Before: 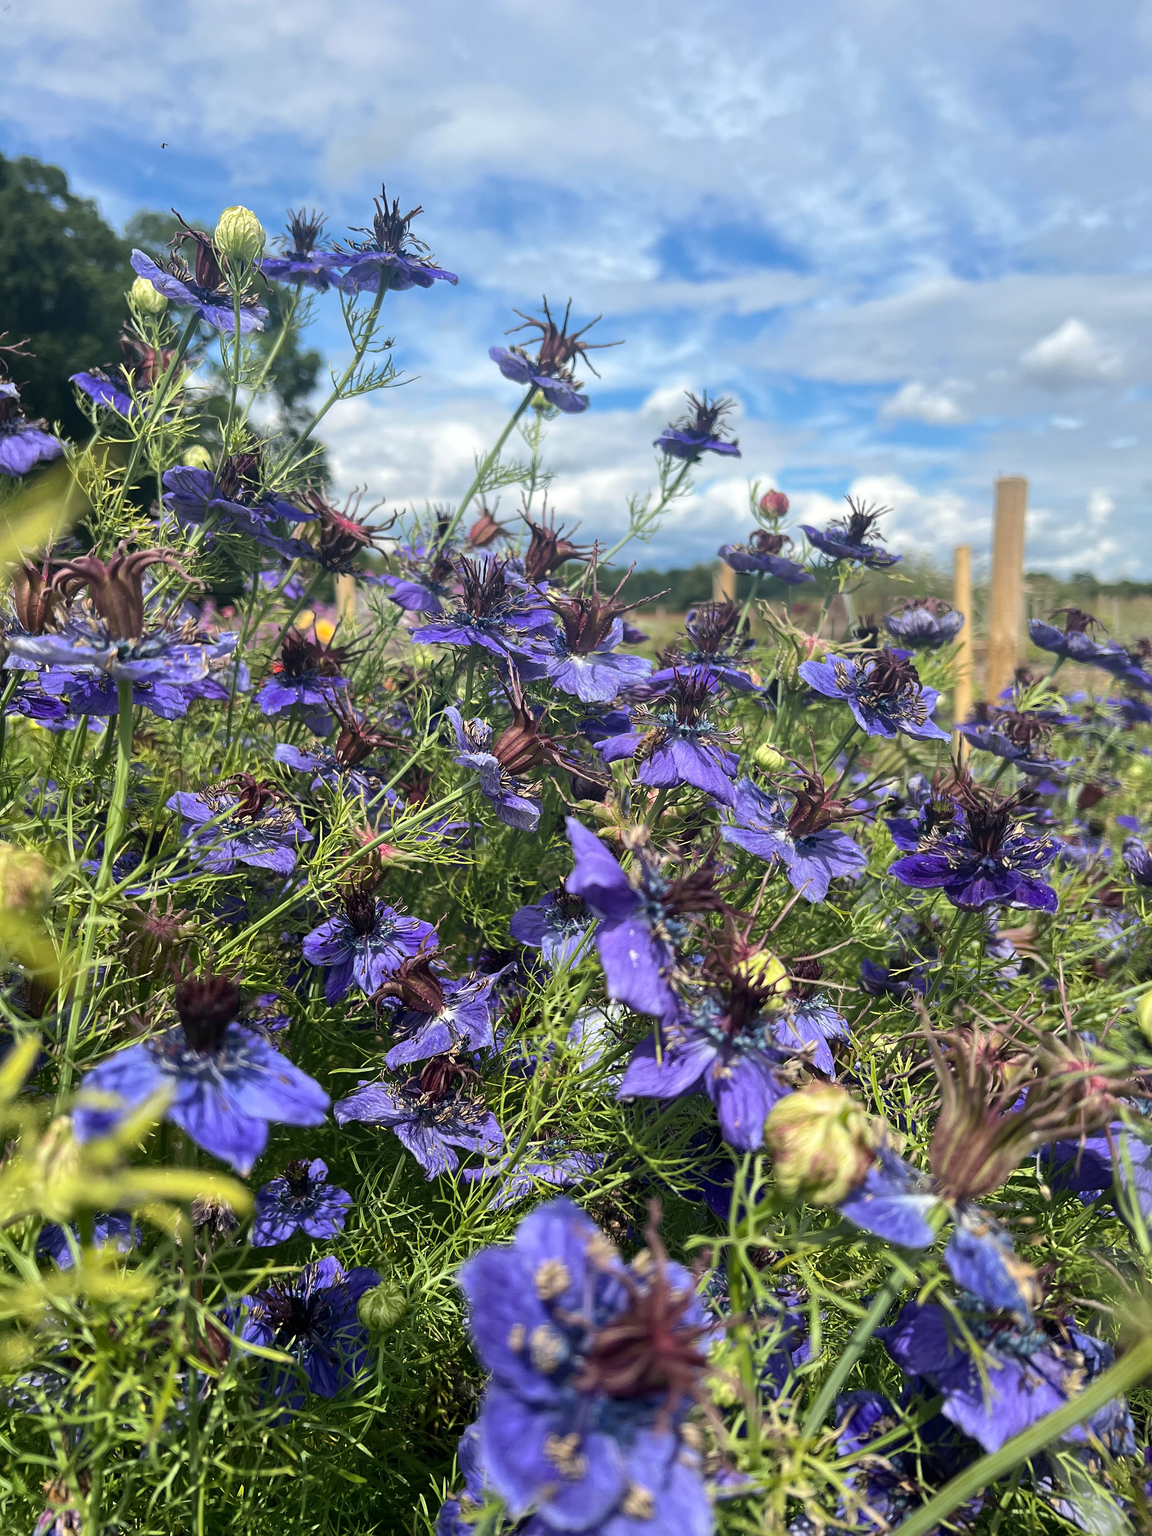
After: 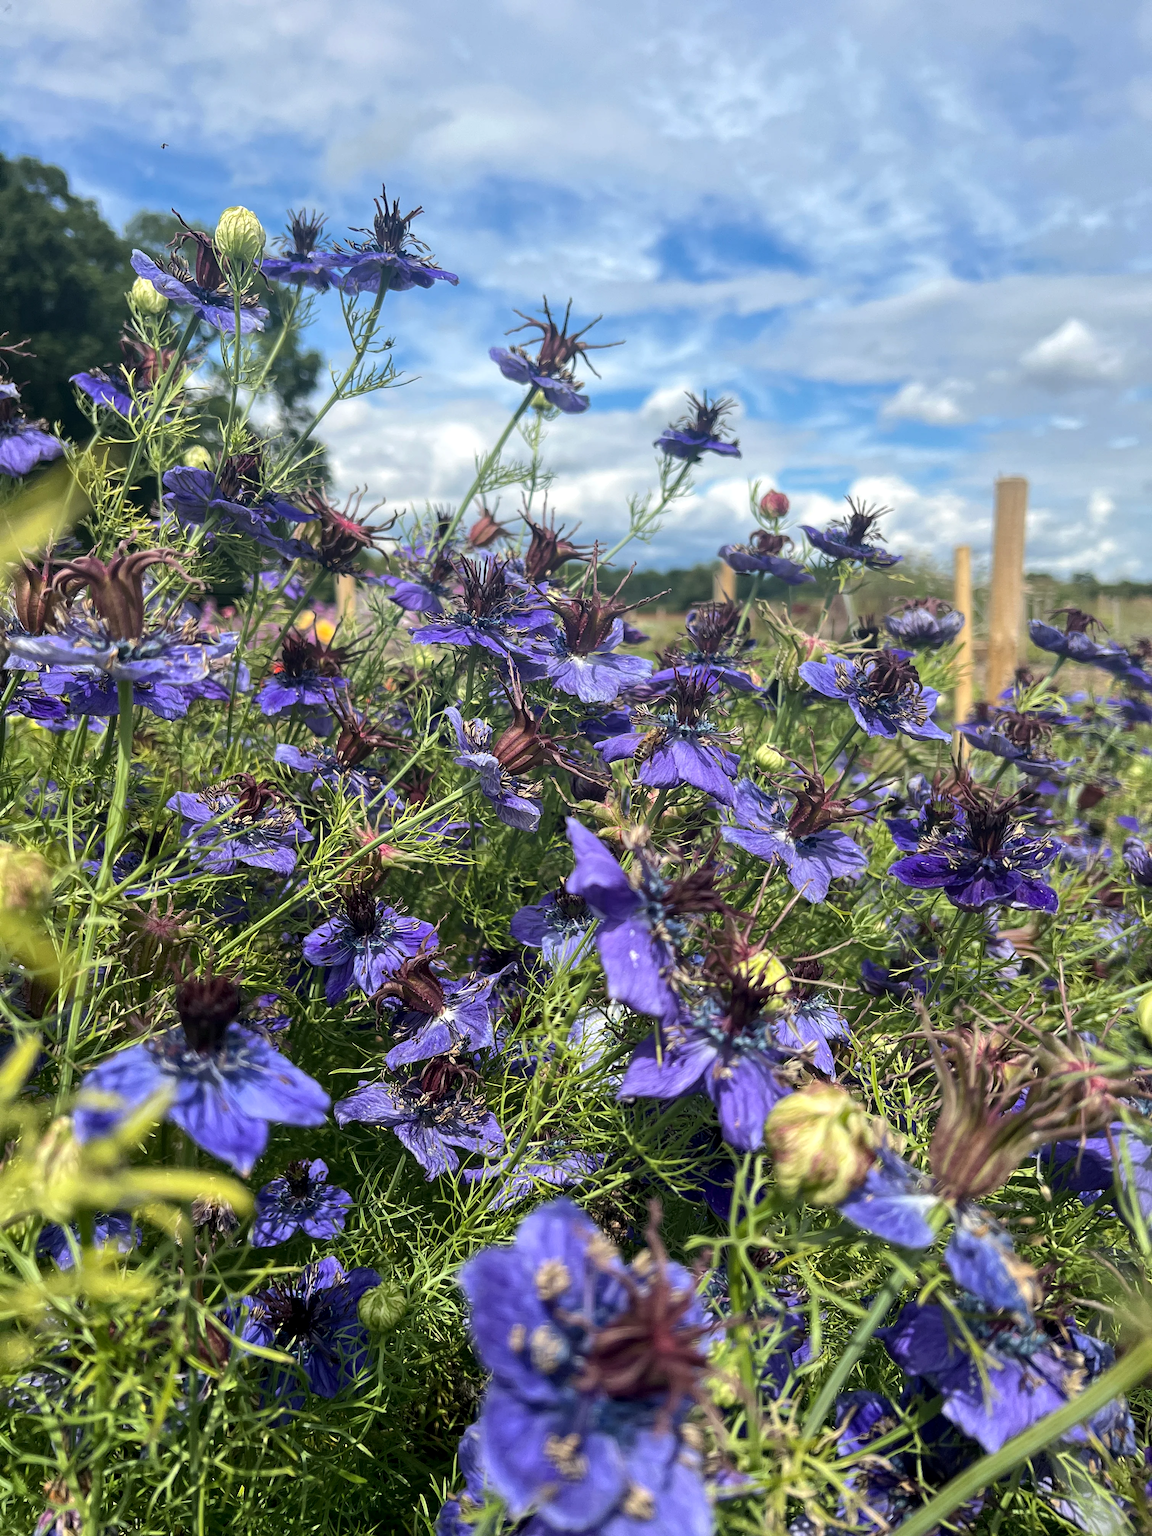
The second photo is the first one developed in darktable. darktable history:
local contrast: highlights 102%, shadows 102%, detail 119%, midtone range 0.2
tone equalizer: on, module defaults
